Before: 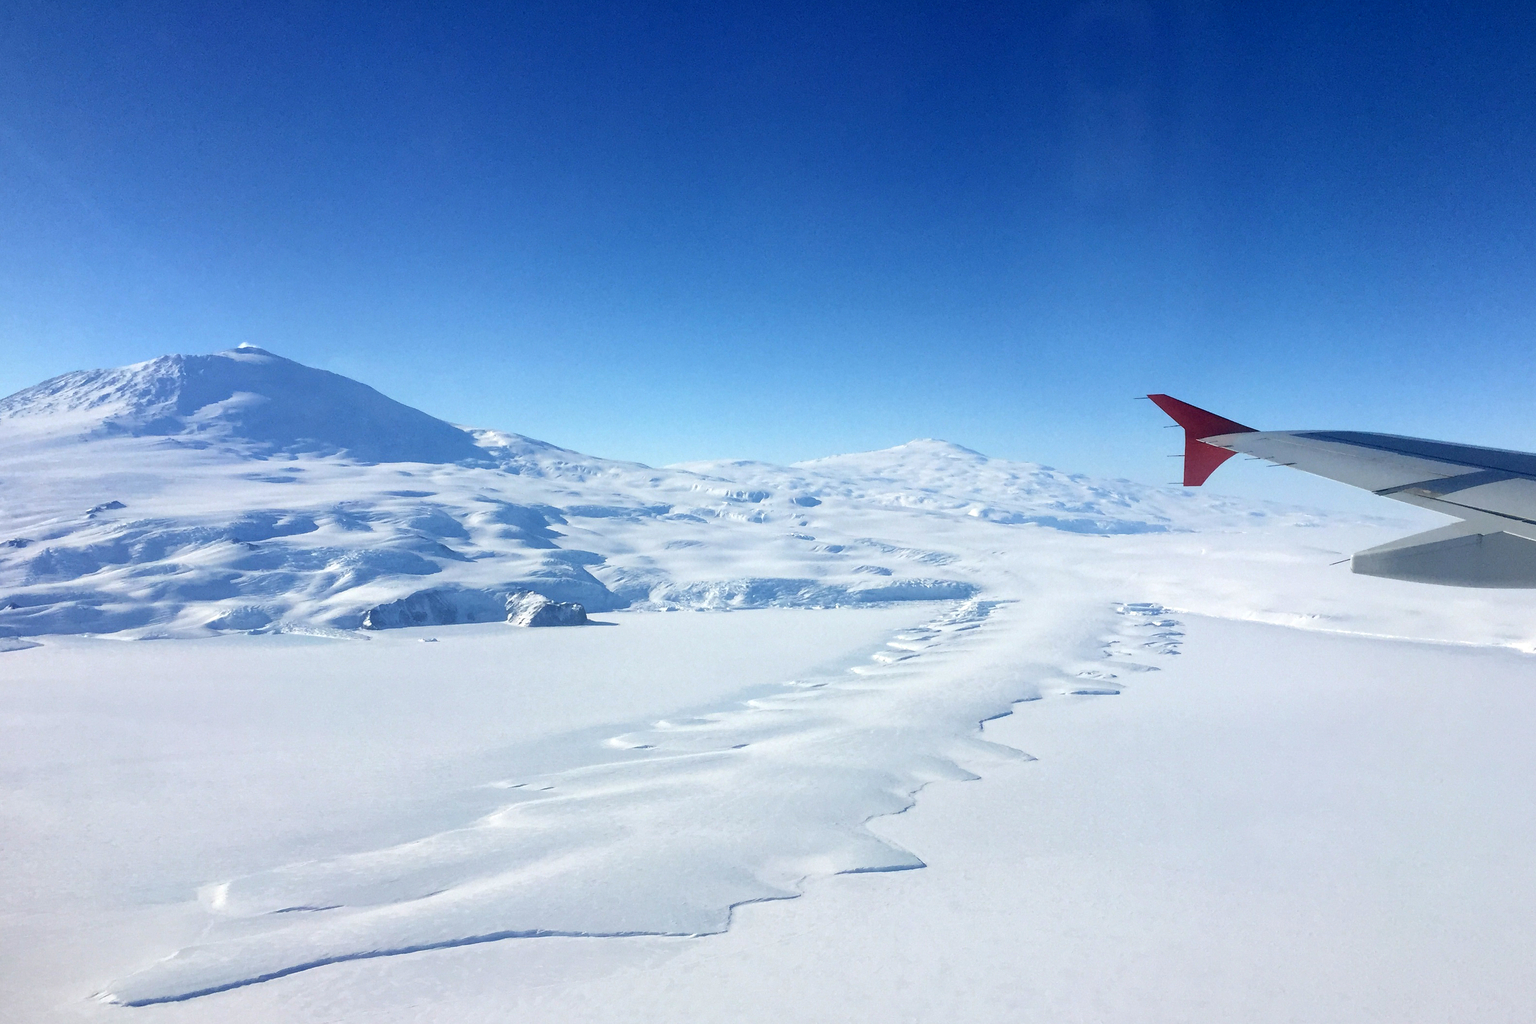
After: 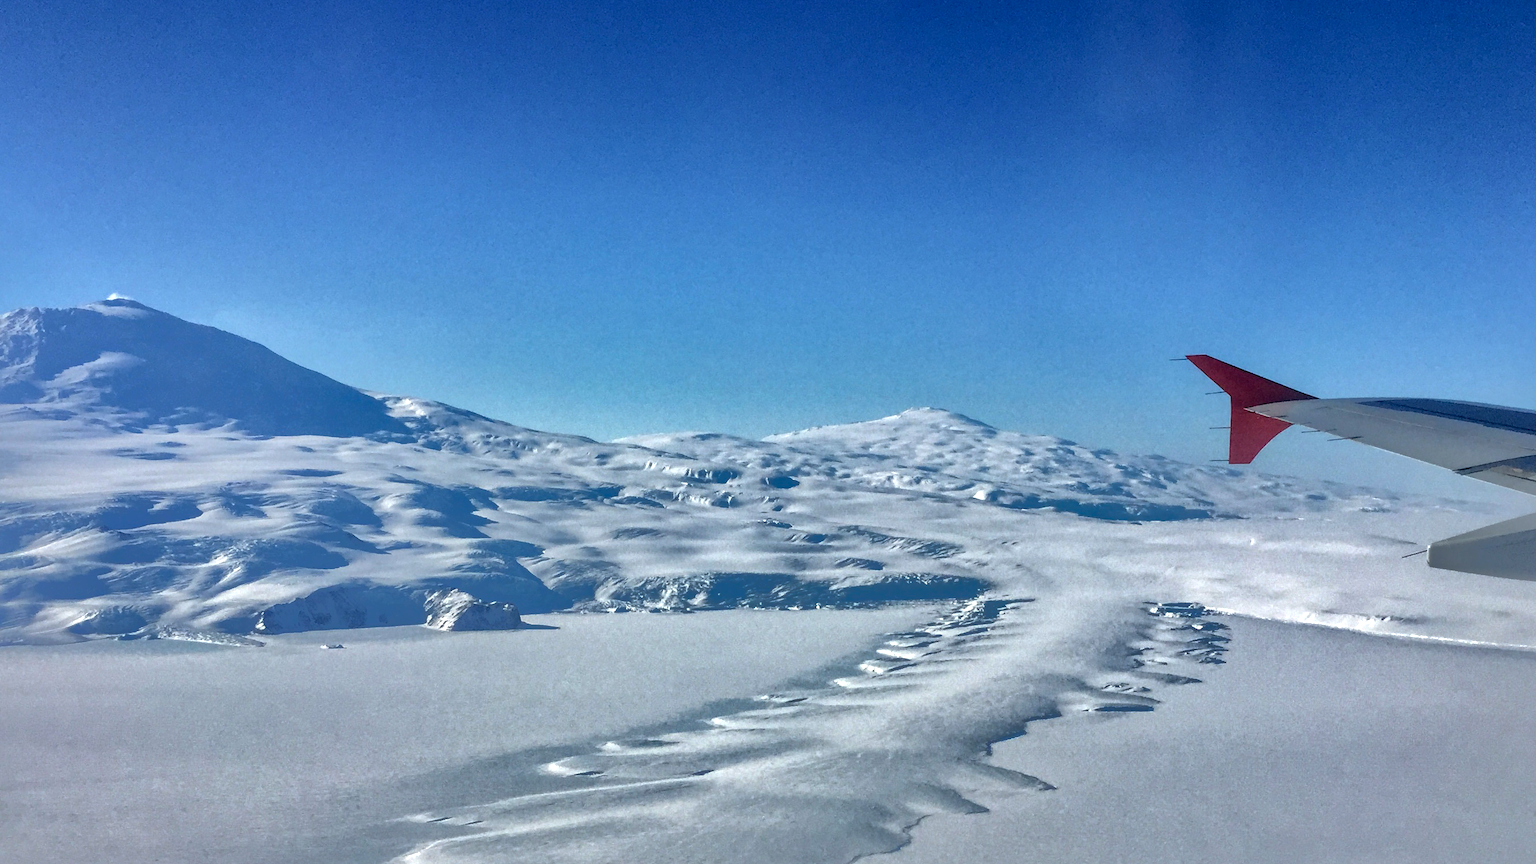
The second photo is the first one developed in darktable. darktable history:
exposure: exposure 0 EV, compensate highlight preservation false
crop and rotate: left 9.669%, top 9.359%, right 6.072%, bottom 19.45%
shadows and highlights: shadows -19.18, highlights -73.63
local contrast: detail 130%
